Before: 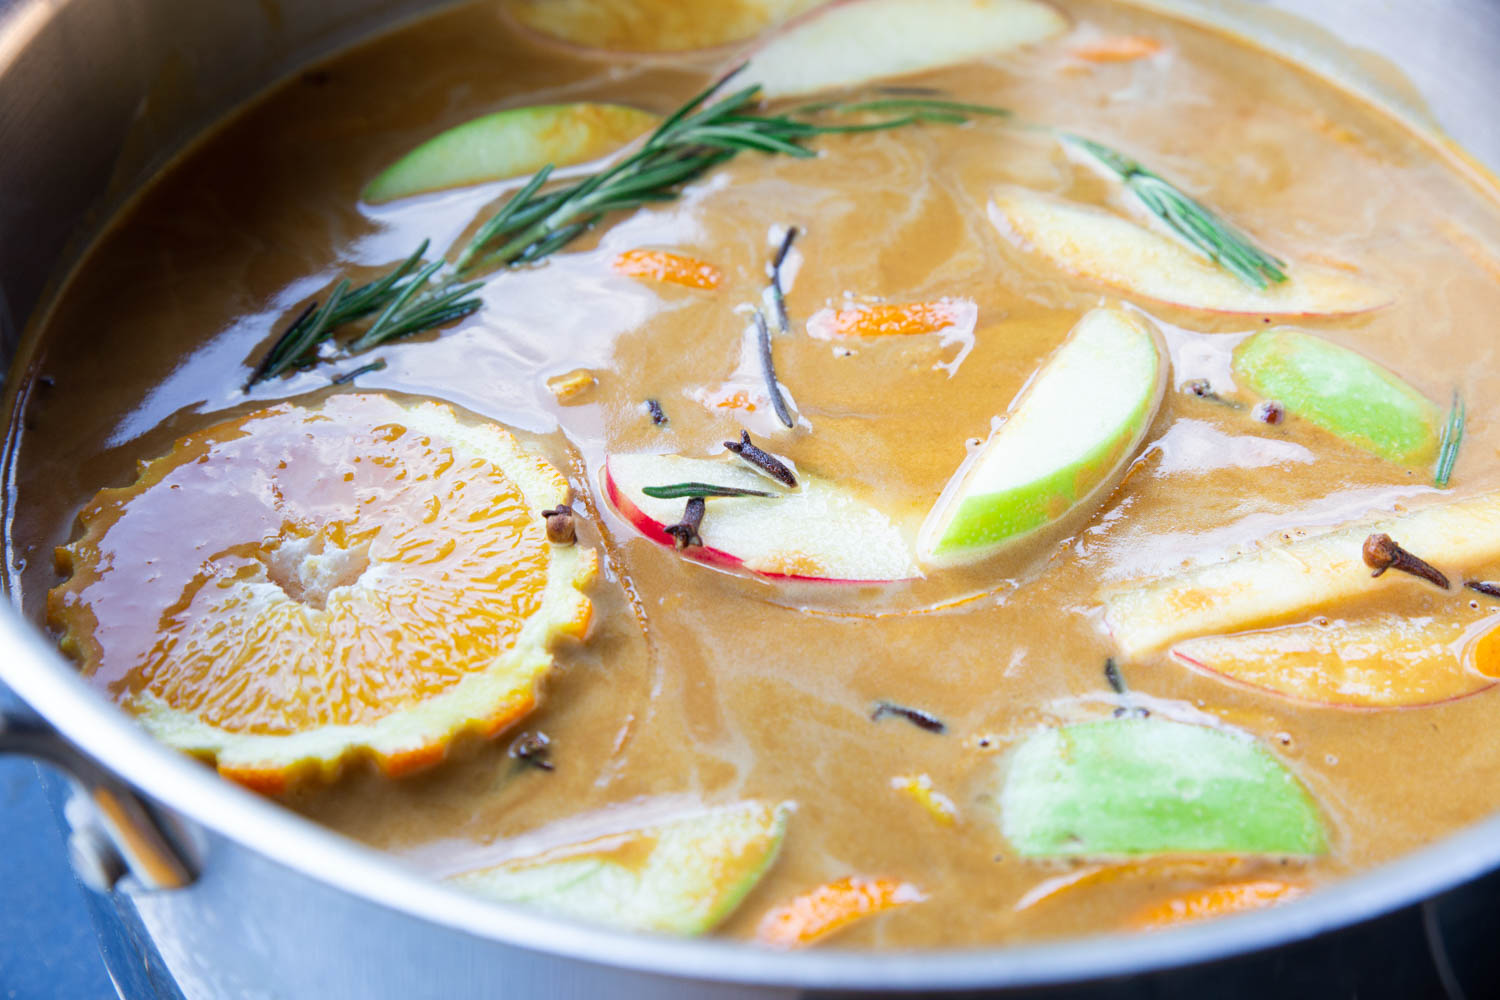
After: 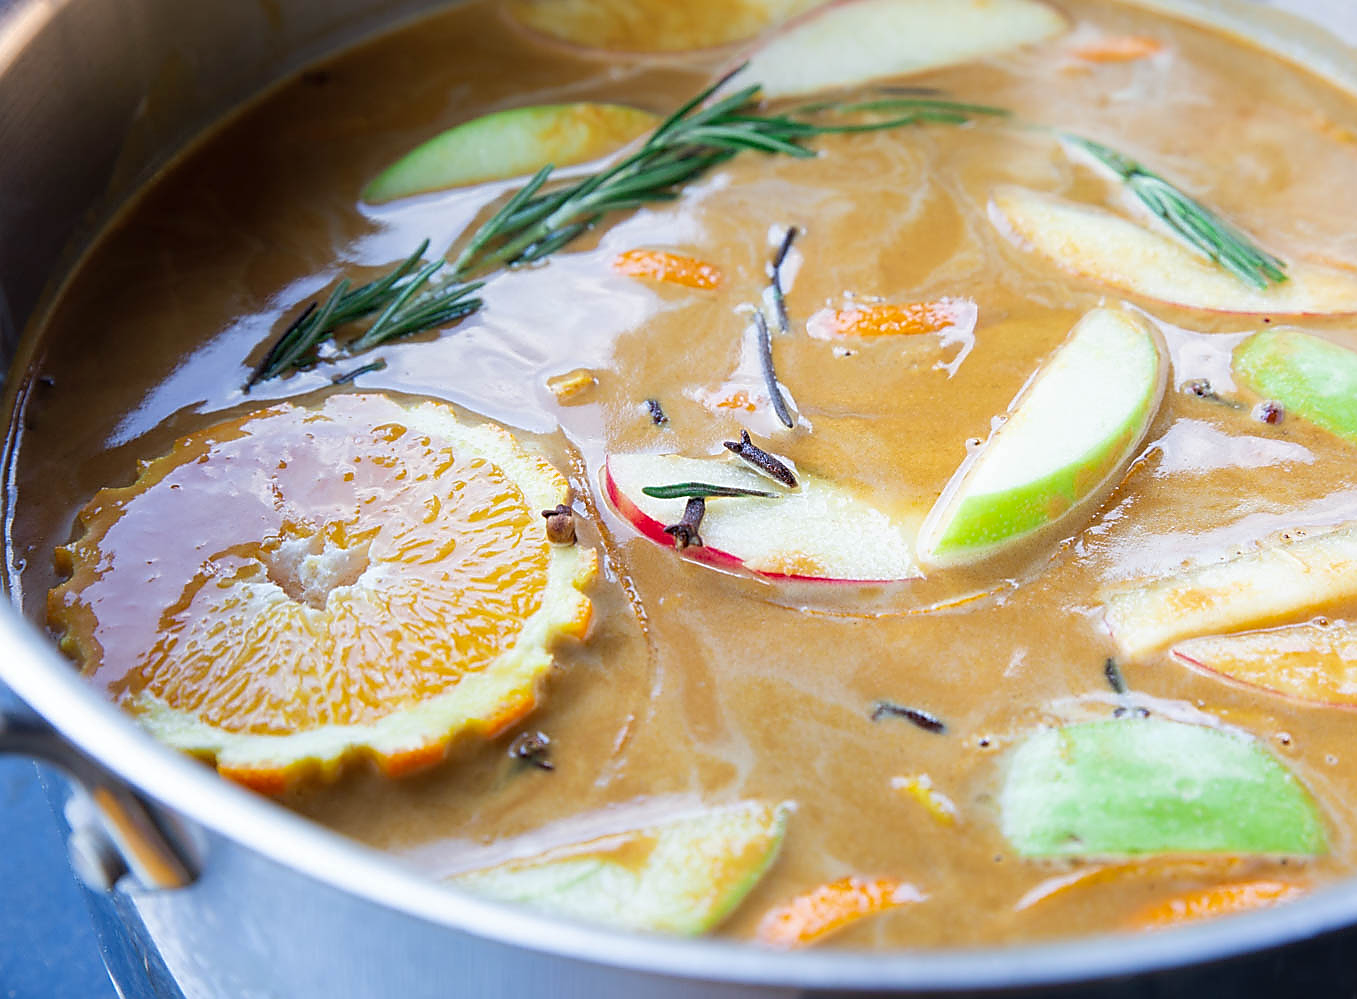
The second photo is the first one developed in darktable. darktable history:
shadows and highlights: shadows 24.89, highlights -24.56, highlights color adjustment 52.1%
crop: right 9.518%, bottom 0.032%
sharpen: radius 1.401, amount 1.244, threshold 0.775
